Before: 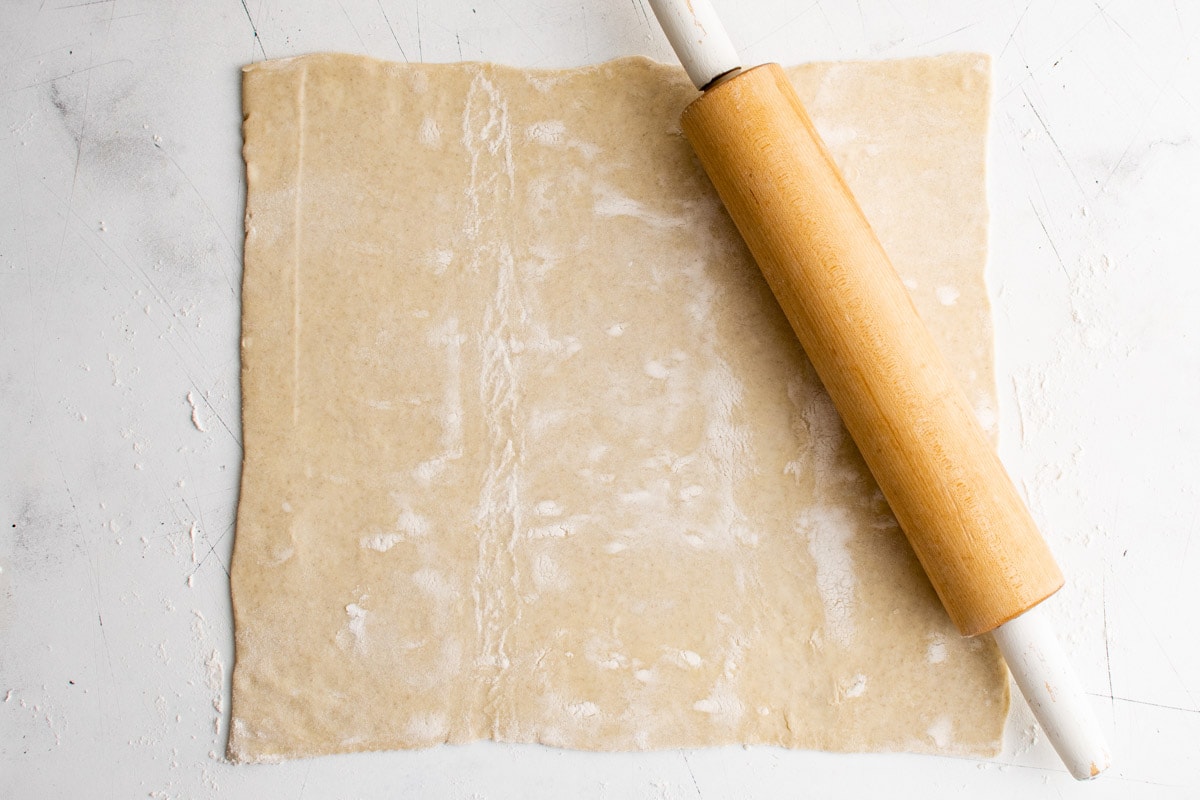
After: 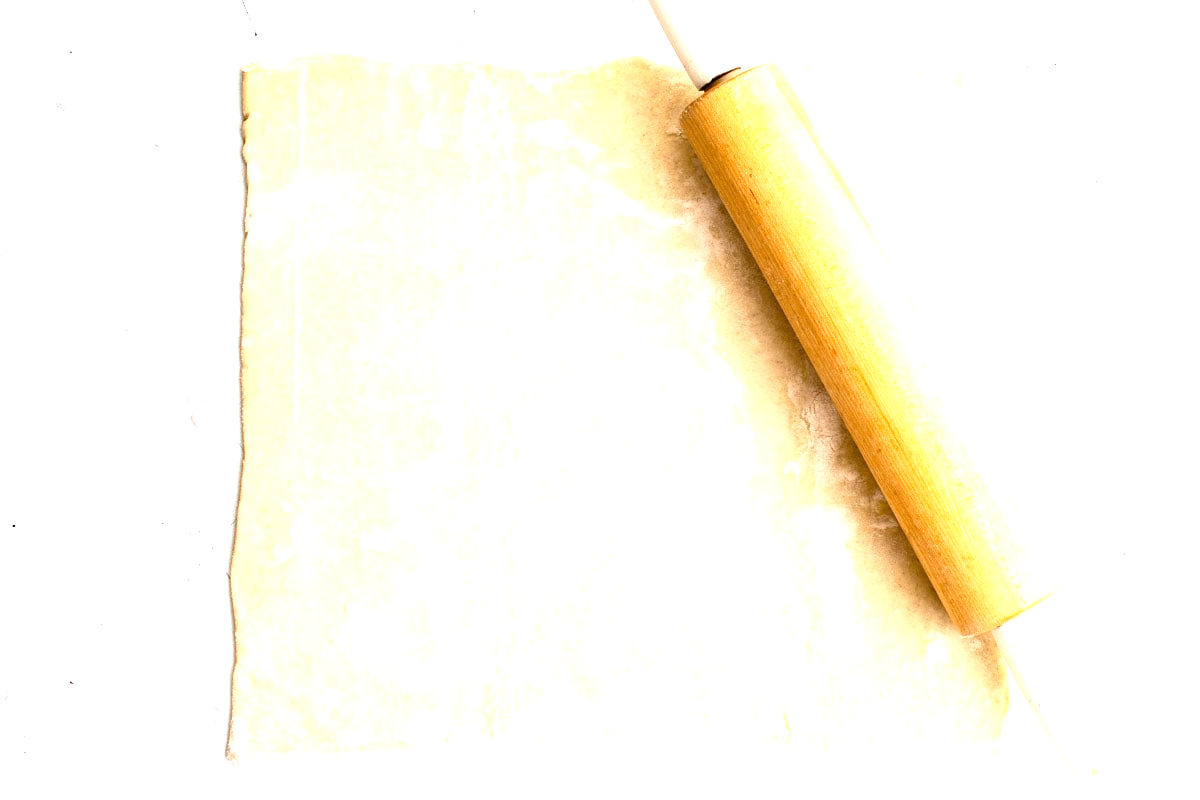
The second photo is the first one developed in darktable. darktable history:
rgb curve: curves: ch0 [(0, 0) (0.078, 0.051) (0.929, 0.956) (1, 1)], compensate middle gray true
exposure: black level correction 0.001, exposure 1.646 EV, compensate exposure bias true, compensate highlight preservation false
